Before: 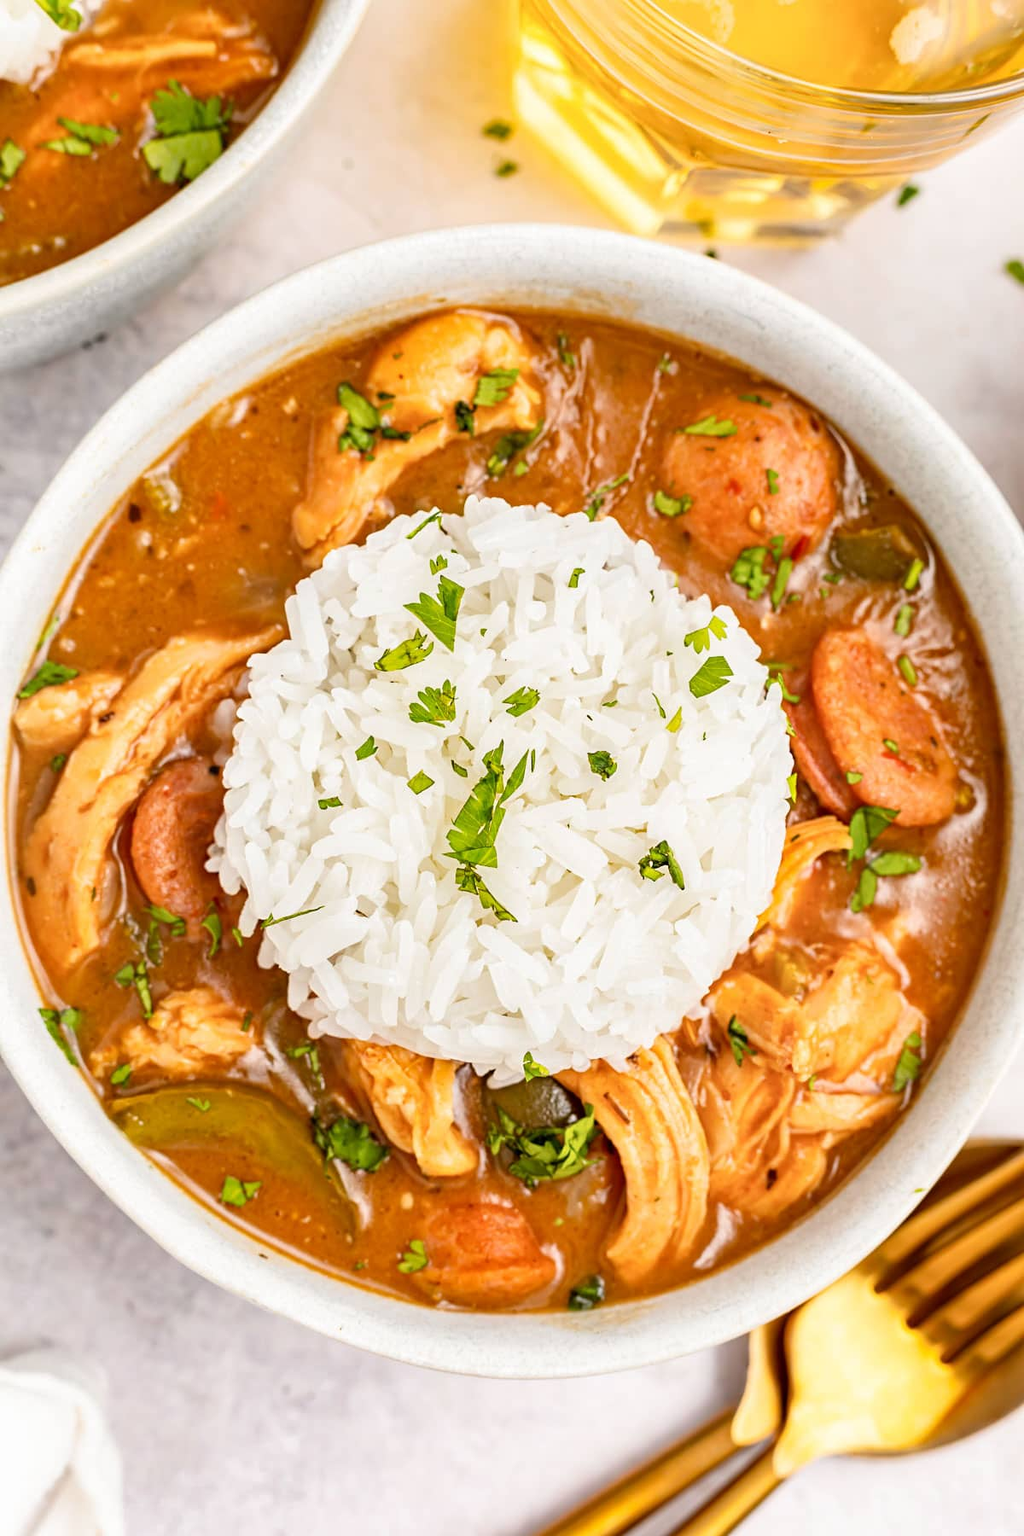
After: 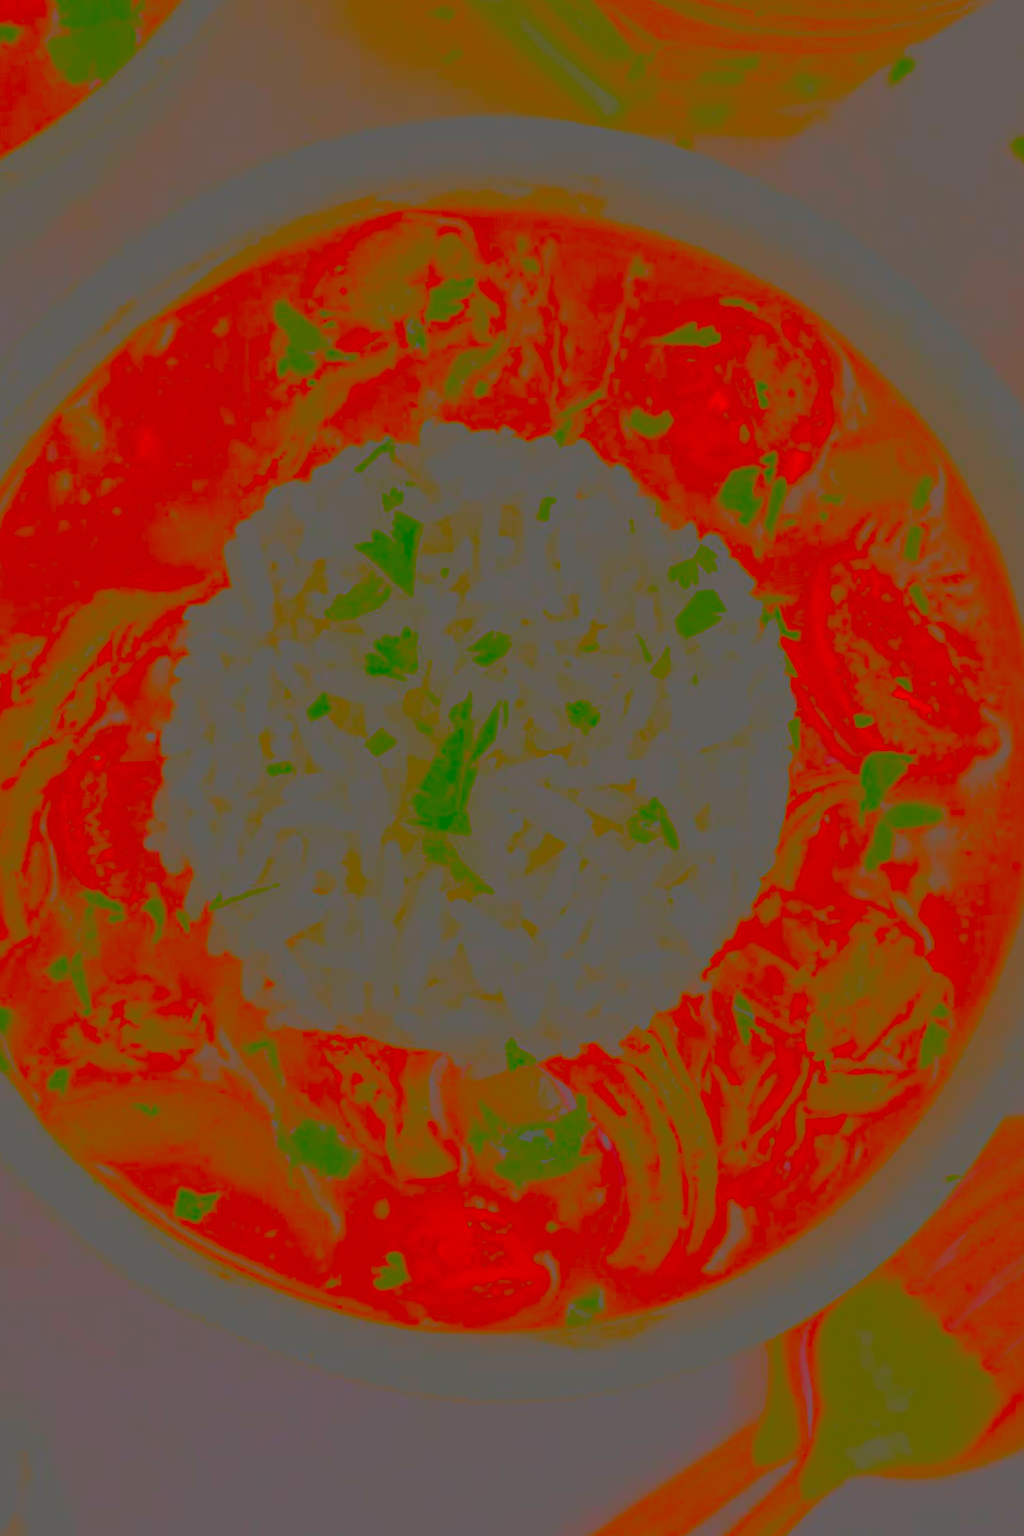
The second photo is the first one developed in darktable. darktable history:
contrast brightness saturation: contrast -0.99, brightness -0.17, saturation 0.75
crop and rotate: angle 1.96°, left 5.673%, top 5.673%
